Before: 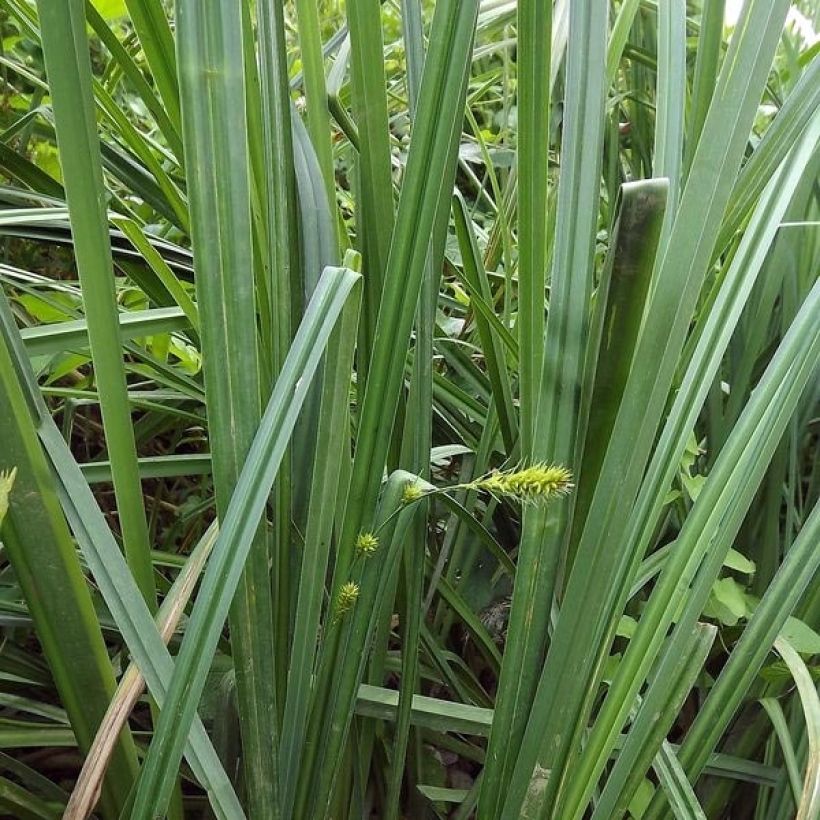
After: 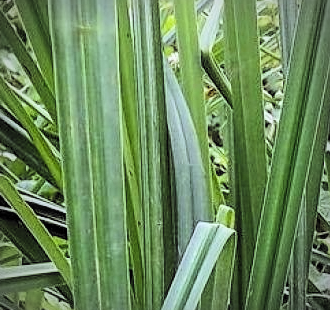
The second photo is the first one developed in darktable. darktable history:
local contrast: on, module defaults
filmic rgb: black relative exposure -5.03 EV, white relative exposure 3.97 EV, hardness 2.9, contrast 1.301, highlights saturation mix -29.12%, color science v6 (2022)
sharpen: on, module defaults
crop: left 15.501%, top 5.427%, right 44.238%, bottom 56.693%
vignetting: on, module defaults
shadows and highlights: shadows -20.83, highlights 98.09, soften with gaussian
color balance rgb: highlights gain › luminance 17.083%, highlights gain › chroma 2.91%, highlights gain › hue 261.58°, perceptual saturation grading › global saturation 0.133%, perceptual brilliance grading › global brilliance 20.75%, perceptual brilliance grading › shadows -35.52%, contrast -29.665%
